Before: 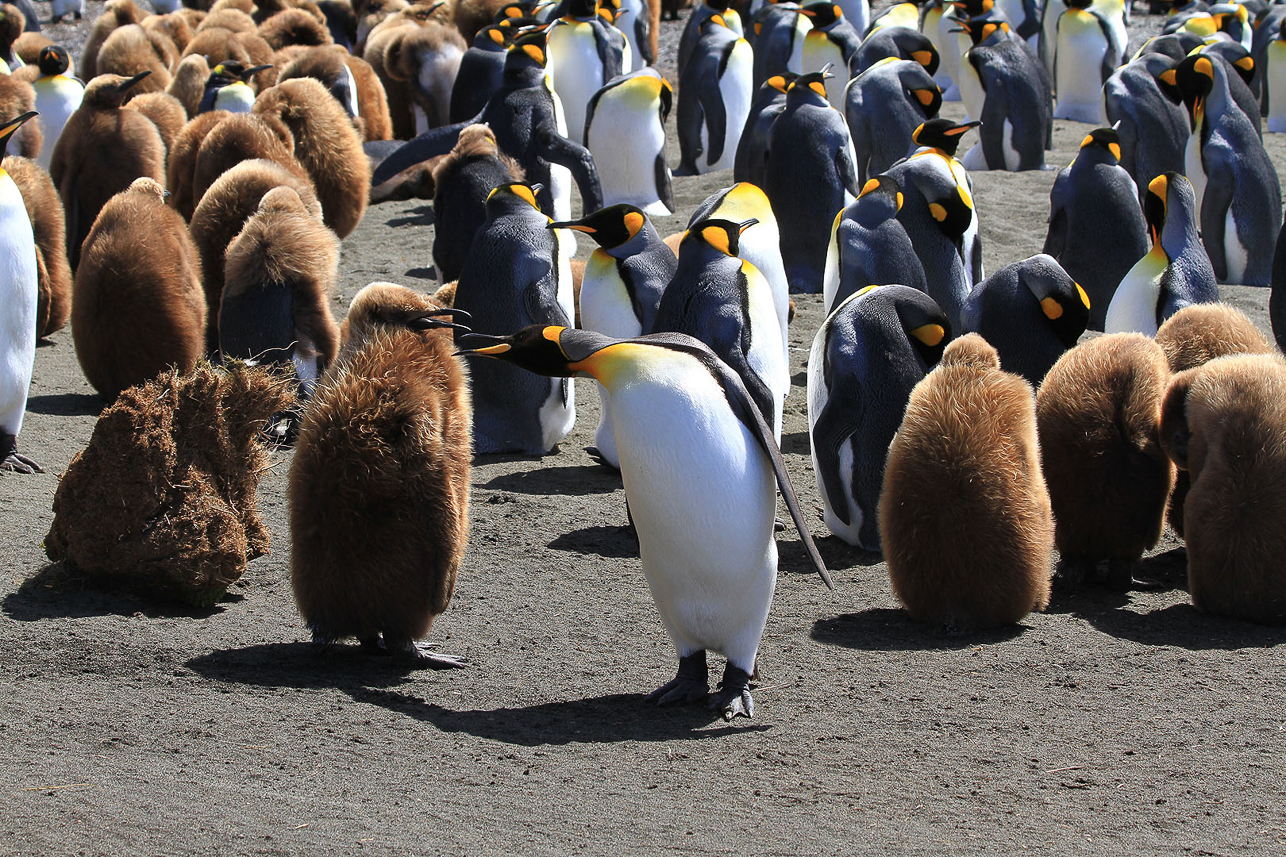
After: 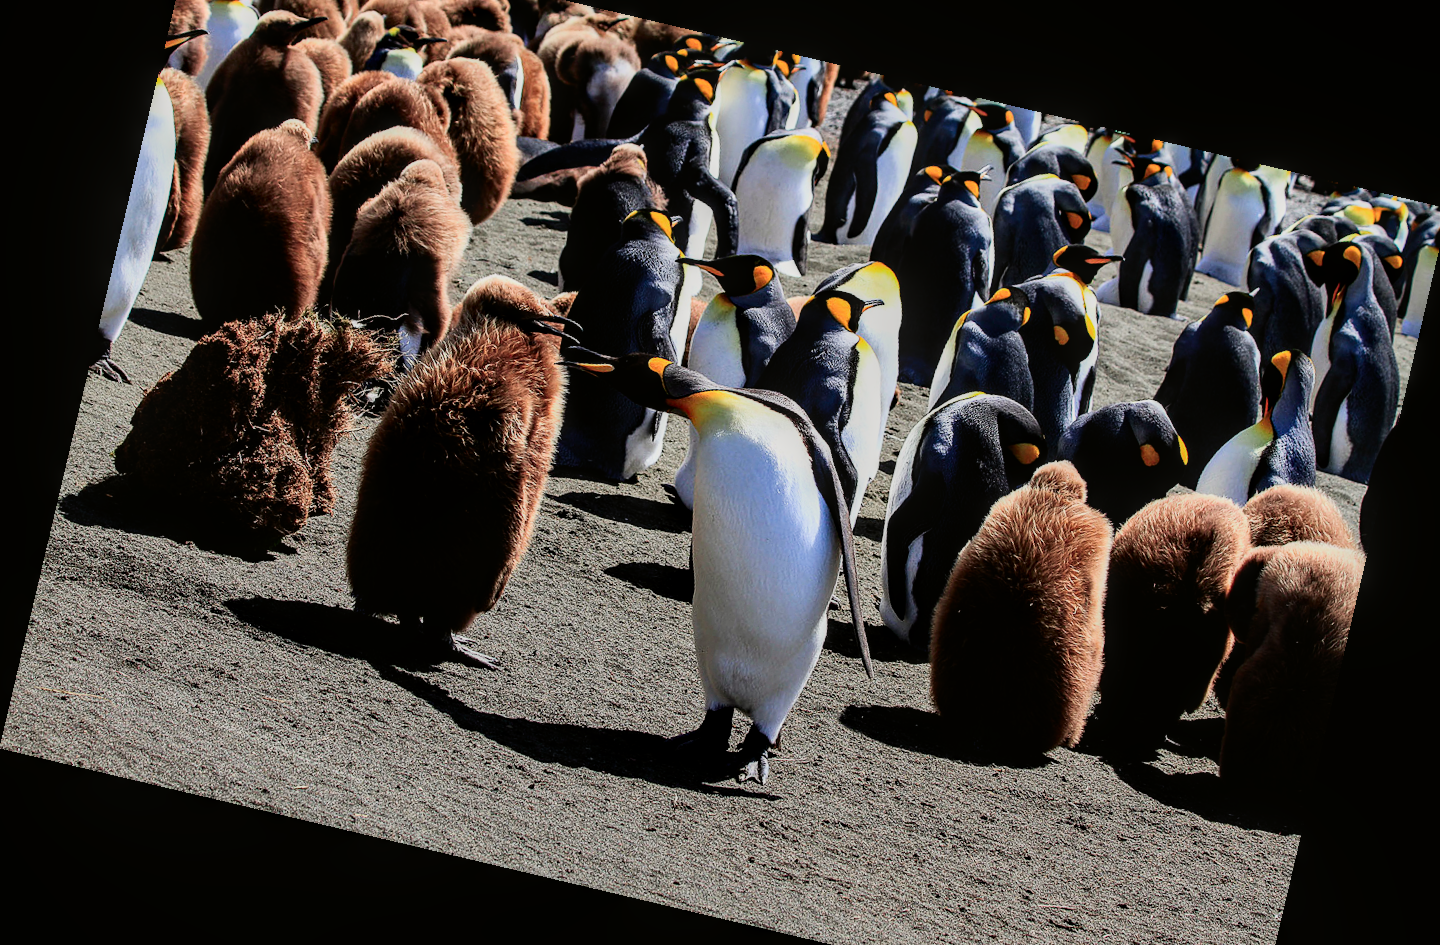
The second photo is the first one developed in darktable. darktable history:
color balance rgb: contrast -10%
crop: top 7.625%, bottom 8.027%
tone curve: curves: ch0 [(0, 0) (0.059, 0.027) (0.178, 0.105) (0.292, 0.233) (0.485, 0.472) (0.837, 0.887) (1, 0.983)]; ch1 [(0, 0) (0.23, 0.166) (0.34, 0.298) (0.371, 0.334) (0.435, 0.413) (0.477, 0.469) (0.499, 0.498) (0.534, 0.551) (0.56, 0.585) (0.754, 0.801) (1, 1)]; ch2 [(0, 0) (0.431, 0.414) (0.498, 0.503) (0.524, 0.531) (0.568, 0.567) (0.6, 0.597) (0.65, 0.651) (0.752, 0.764) (1, 1)], color space Lab, independent channels, preserve colors none
local contrast: on, module defaults
rotate and perspective: rotation 13.27°, automatic cropping off
filmic rgb: black relative exposure -5 EV, hardness 2.88, contrast 1.3, highlights saturation mix -30%
tone equalizer: on, module defaults
